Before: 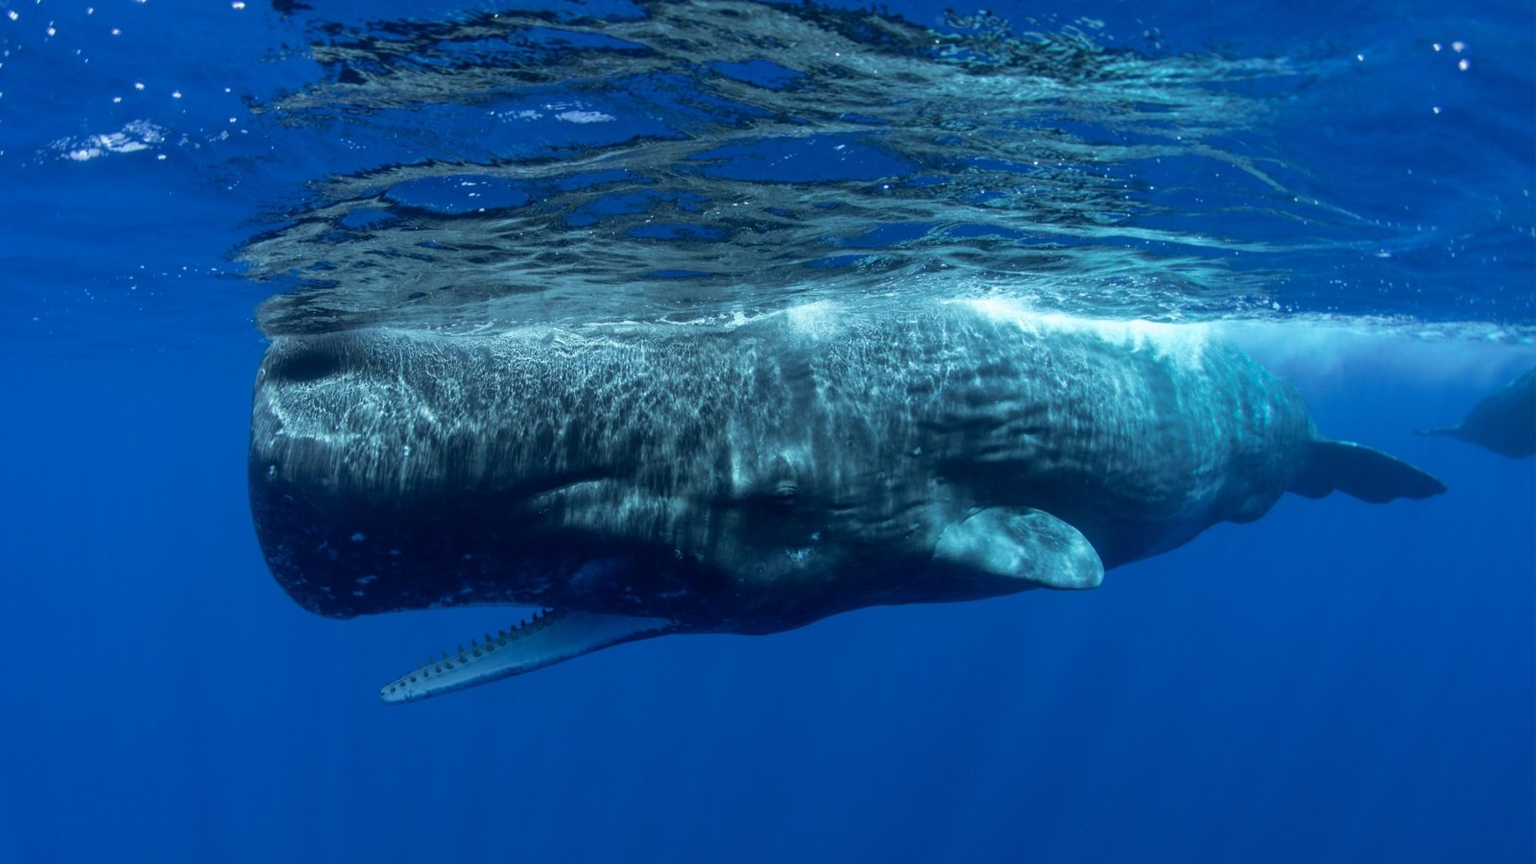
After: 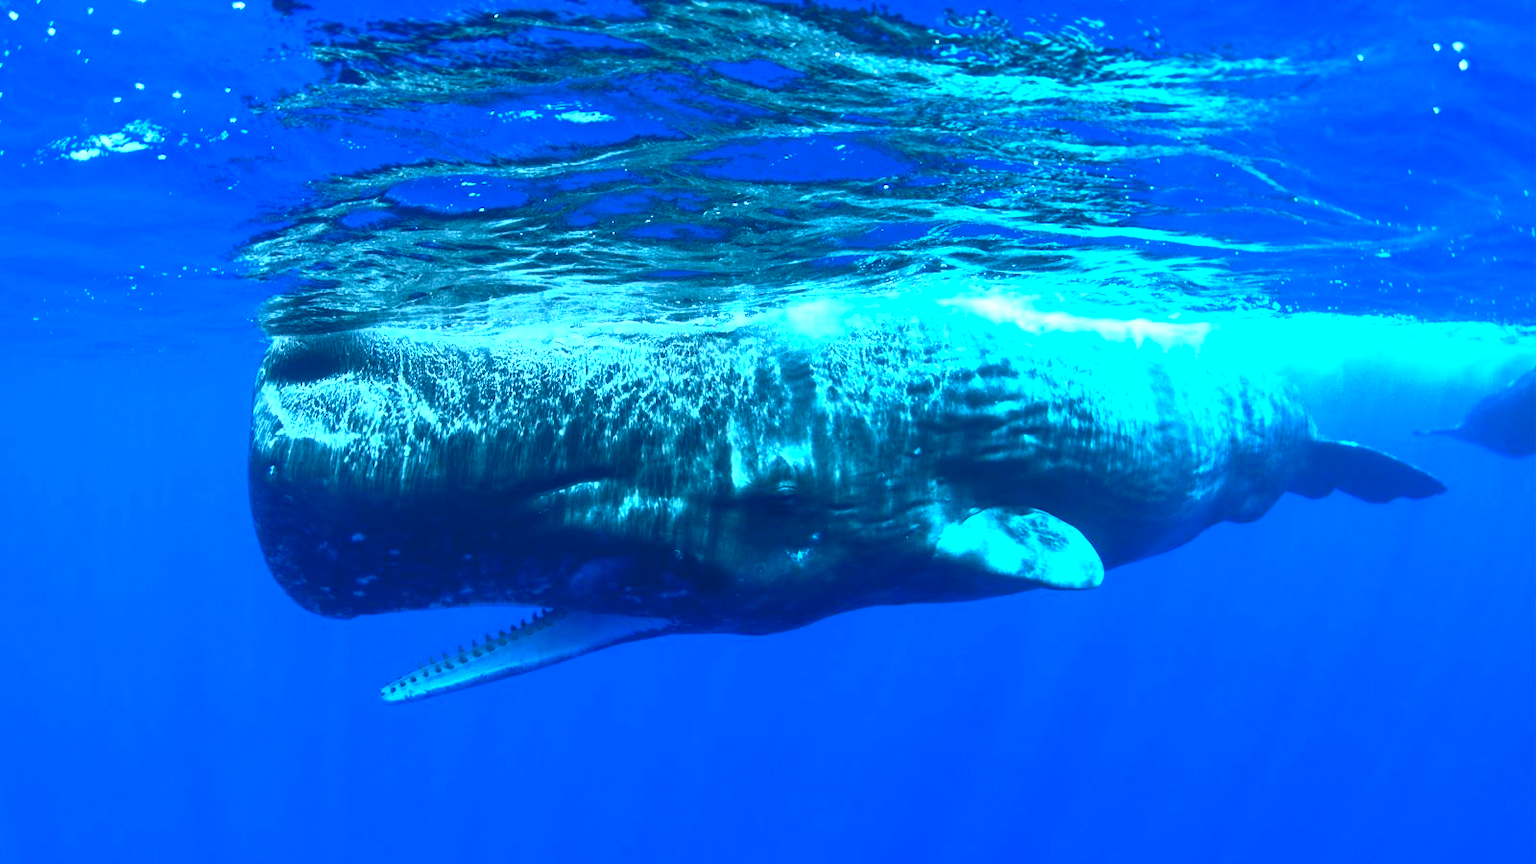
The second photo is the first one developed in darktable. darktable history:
contrast brightness saturation: contrast 0.982, brightness 0.999, saturation 0.981
